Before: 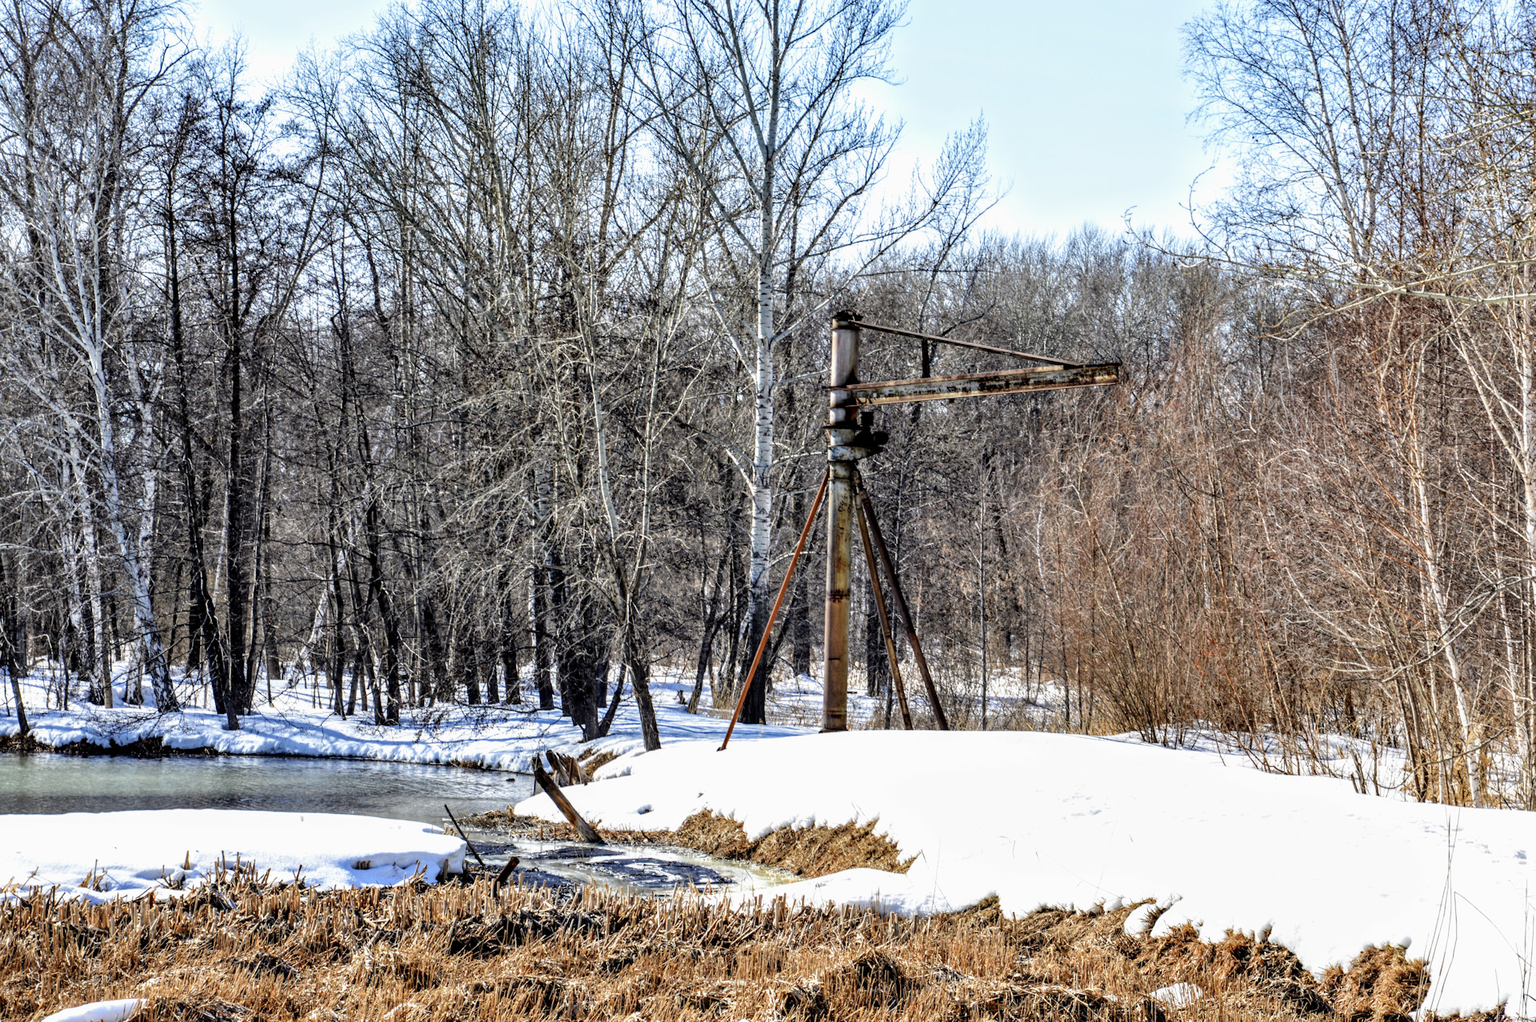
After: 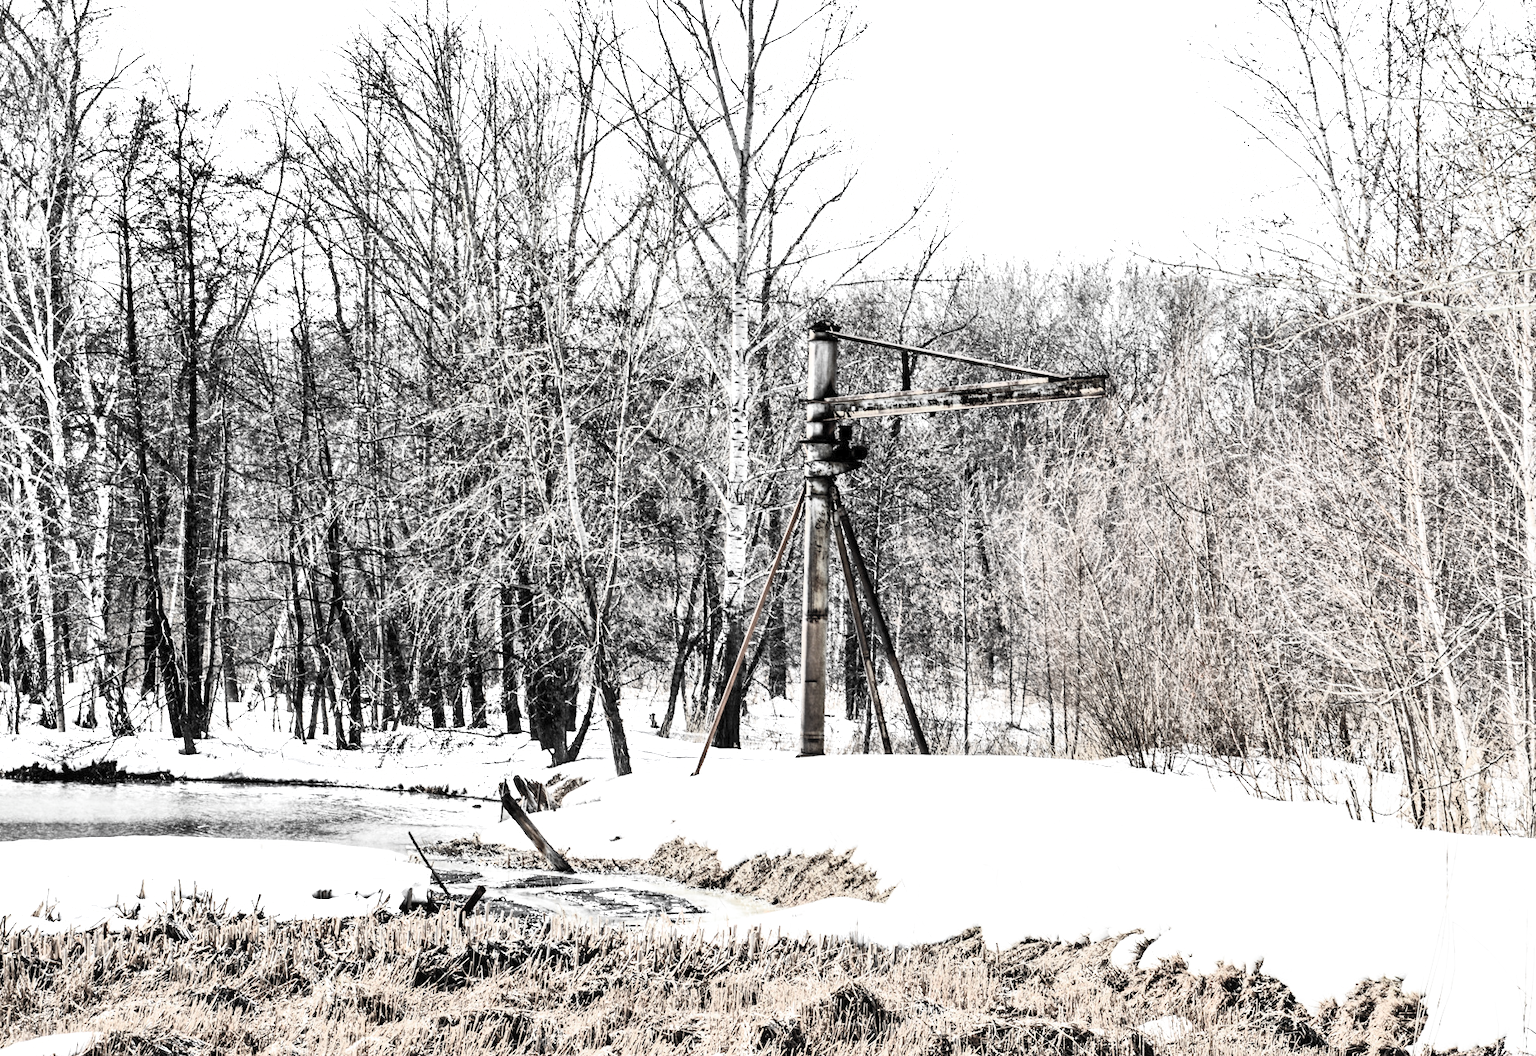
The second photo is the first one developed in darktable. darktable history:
crop and rotate: left 3.249%
exposure: exposure 0.15 EV, compensate highlight preservation false
color zones: curves: ch0 [(0, 0.613) (0.01, 0.613) (0.245, 0.448) (0.498, 0.529) (0.642, 0.665) (0.879, 0.777) (0.99, 0.613)]; ch1 [(0, 0.035) (0.121, 0.189) (0.259, 0.197) (0.415, 0.061) (0.589, 0.022) (0.732, 0.022) (0.857, 0.026) (0.991, 0.053)]
contrast brightness saturation: contrast 0.56, brightness 0.576, saturation -0.336
